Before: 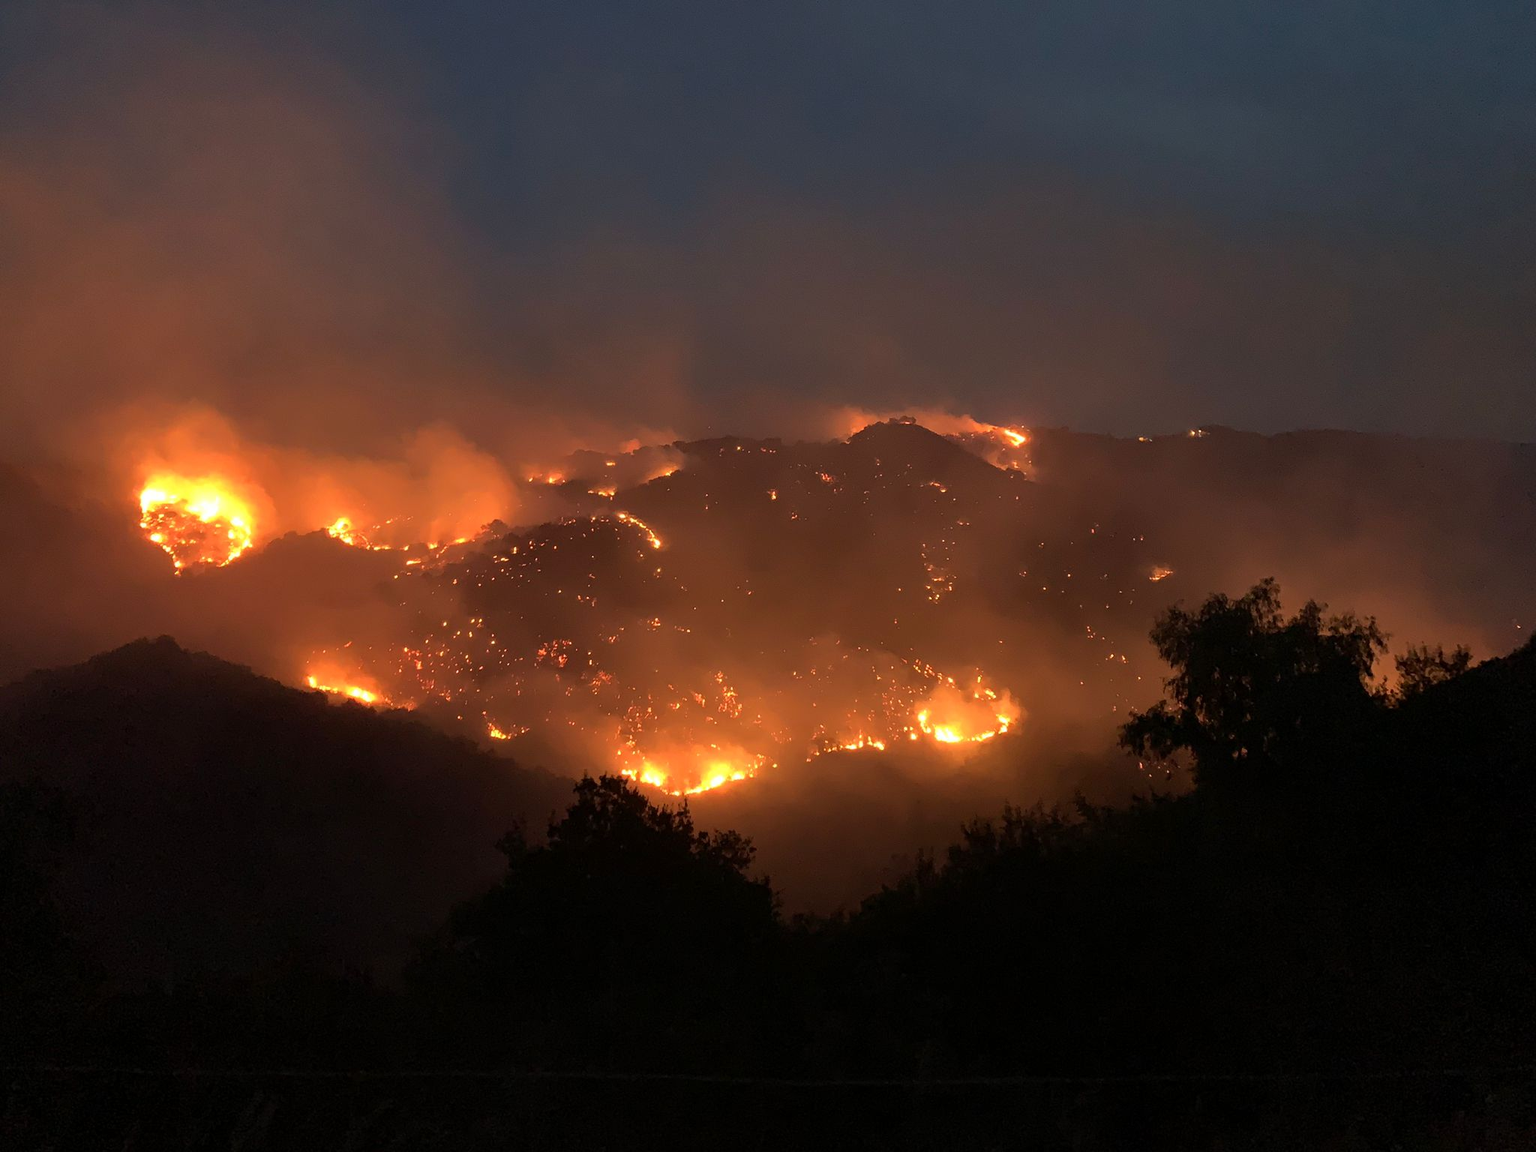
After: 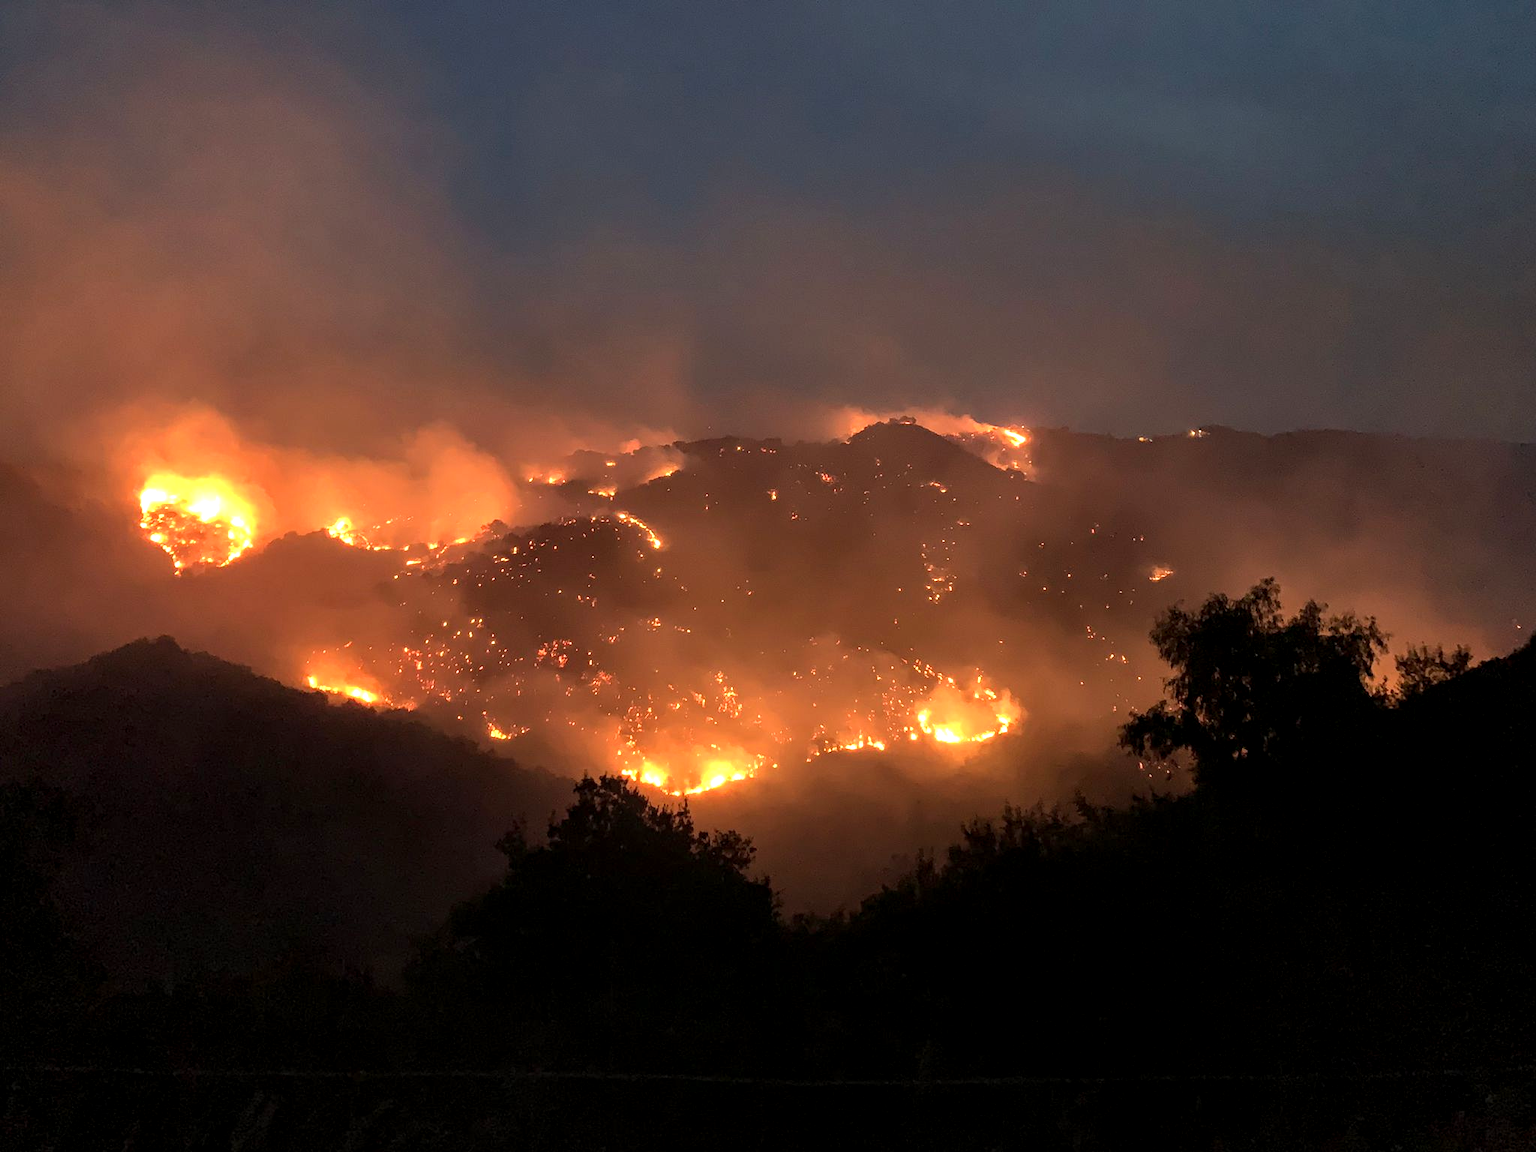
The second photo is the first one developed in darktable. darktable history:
local contrast: detail 130%
exposure: black level correction 0, exposure 0.499 EV, compensate exposure bias true, compensate highlight preservation false
